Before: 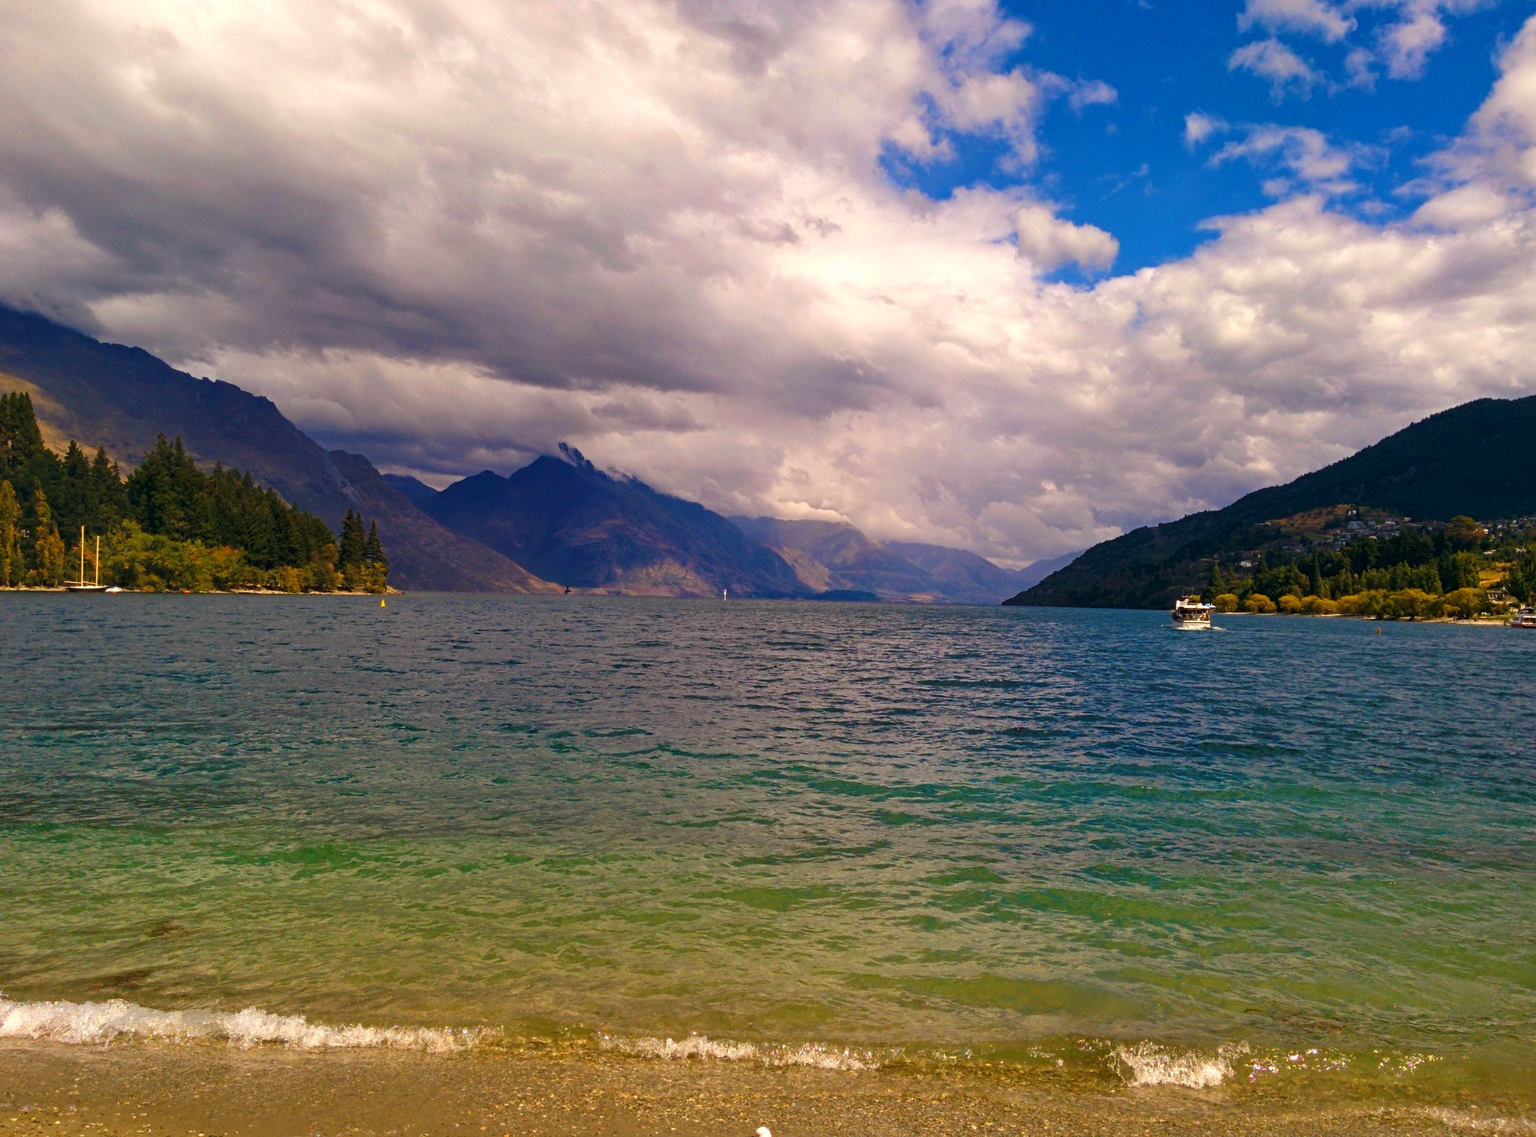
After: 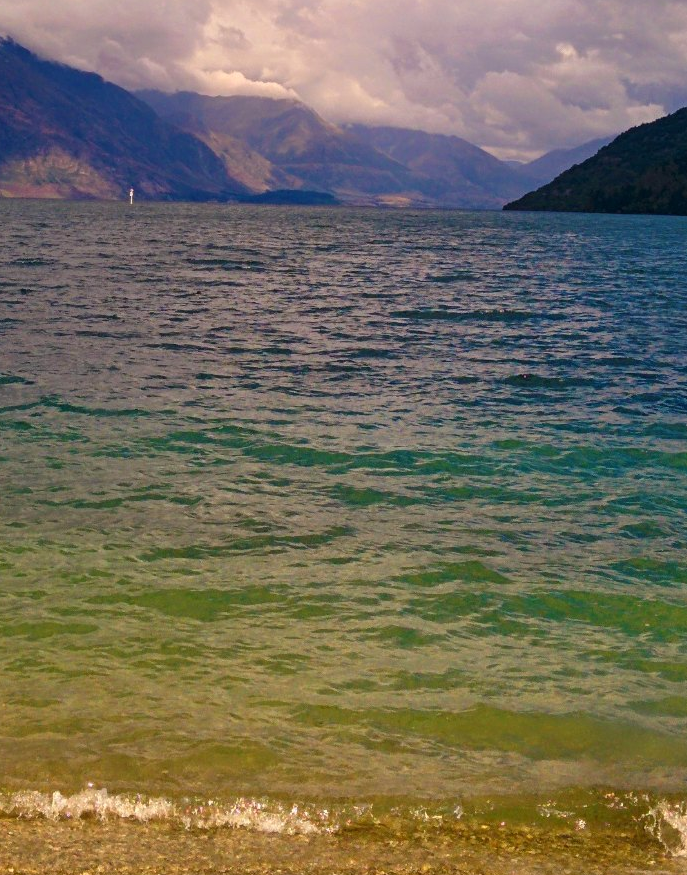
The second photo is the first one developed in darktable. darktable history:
tone equalizer: on, module defaults
crop: left 40.859%, top 39.509%, right 25.776%, bottom 3.094%
